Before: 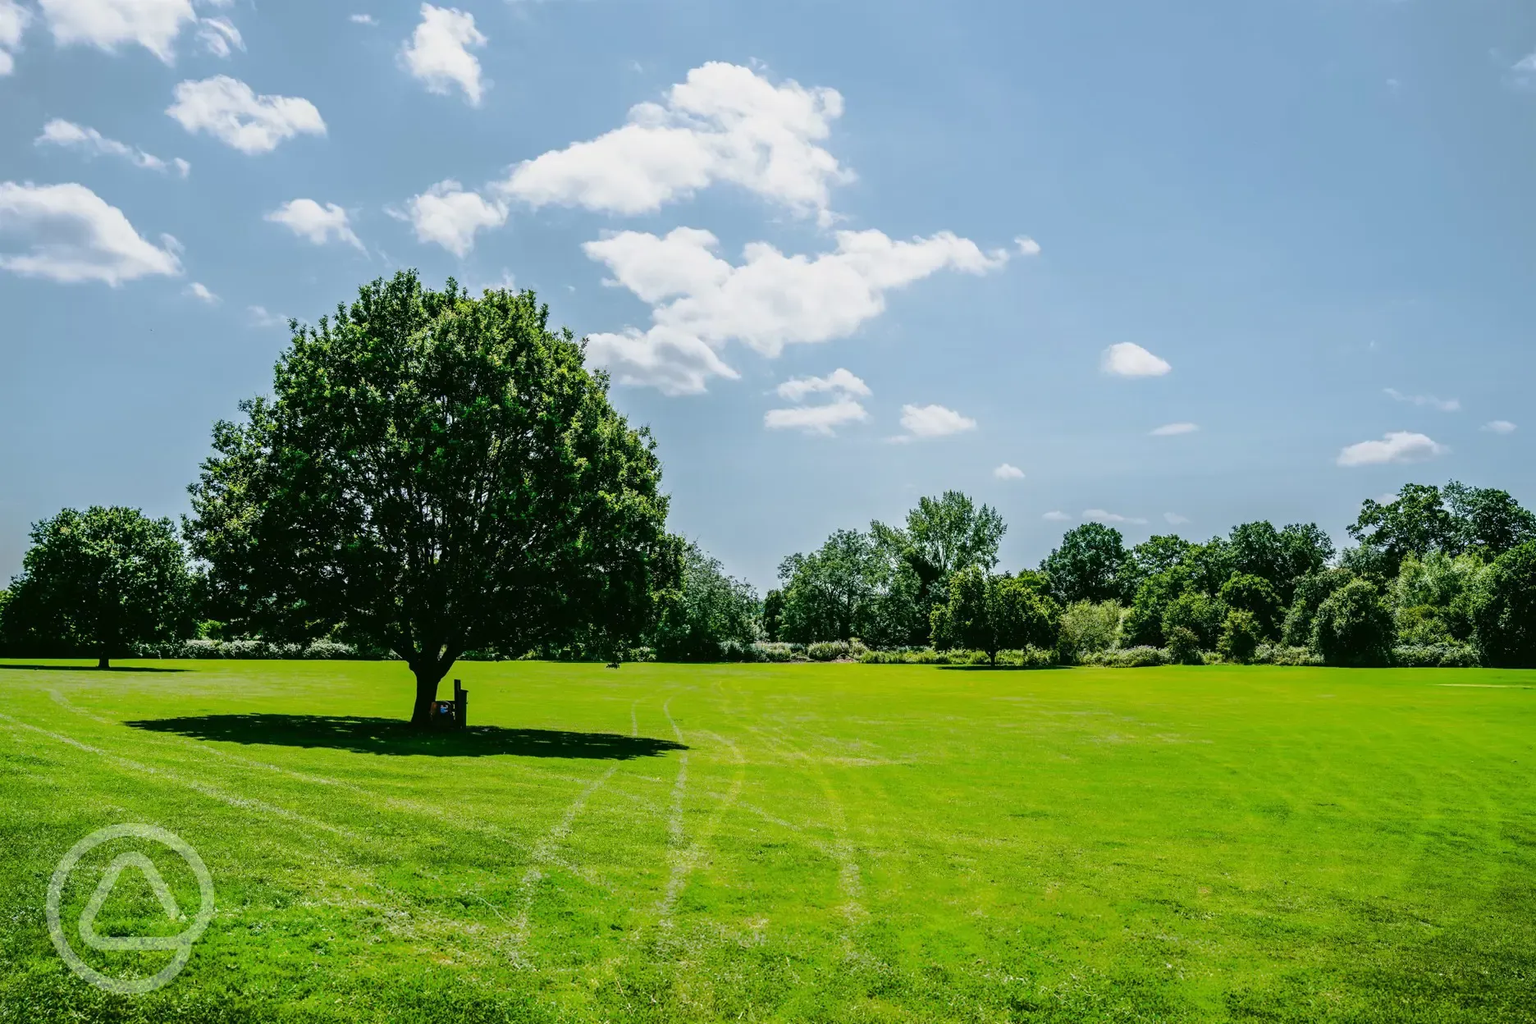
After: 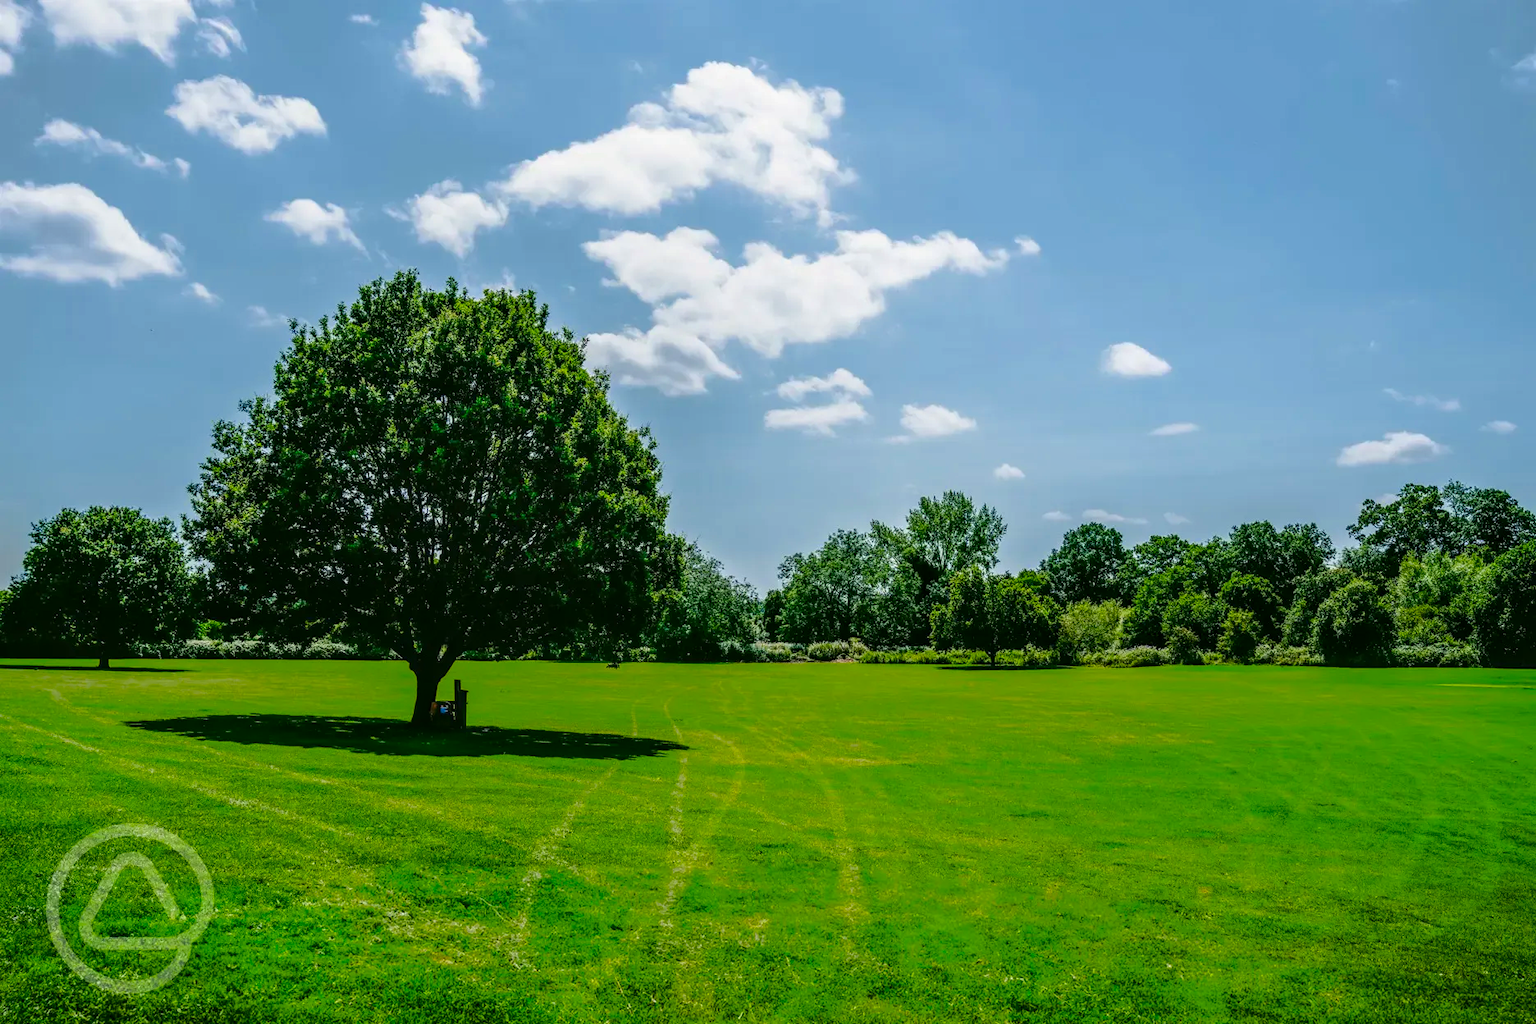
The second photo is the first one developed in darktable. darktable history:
exposure: compensate highlight preservation false
local contrast: on, module defaults
color zones: curves: ch0 [(0, 0.425) (0.143, 0.422) (0.286, 0.42) (0.429, 0.419) (0.571, 0.419) (0.714, 0.42) (0.857, 0.422) (1, 0.425)]; ch1 [(0, 0.666) (0.143, 0.669) (0.286, 0.671) (0.429, 0.67) (0.571, 0.67) (0.714, 0.67) (0.857, 0.67) (1, 0.666)]
